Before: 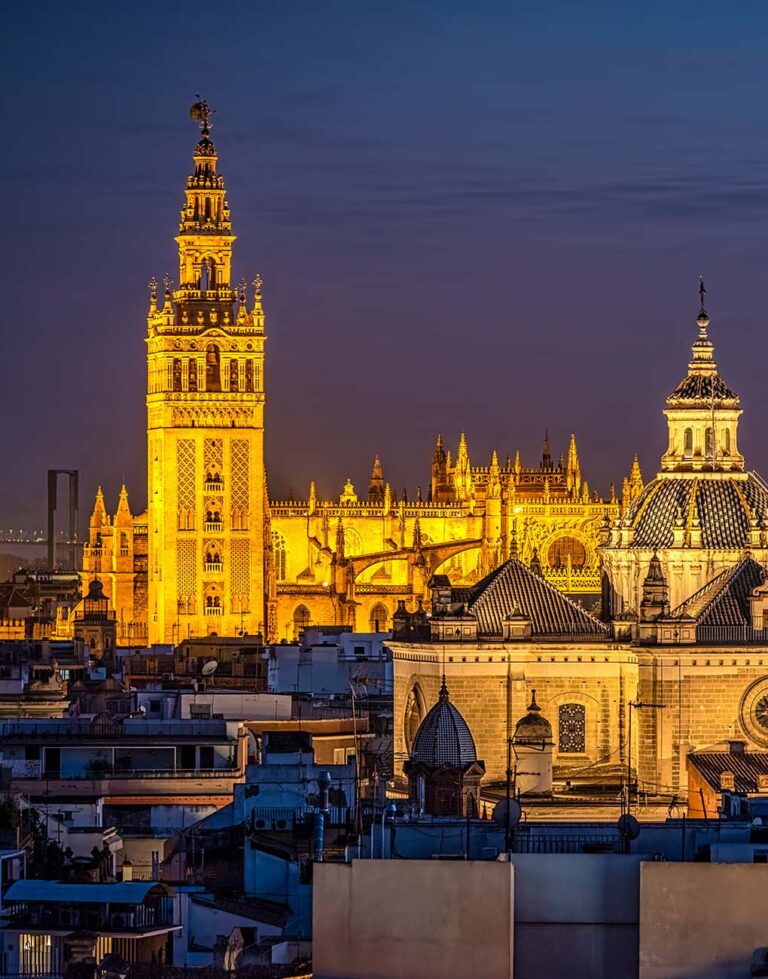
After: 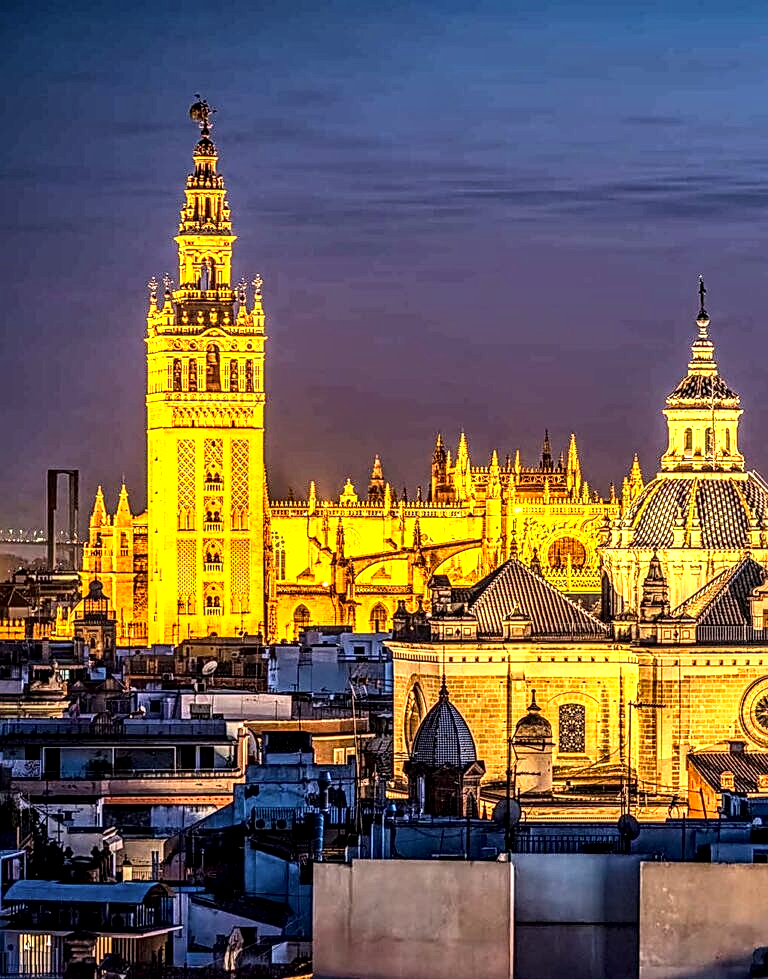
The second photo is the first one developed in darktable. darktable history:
sharpen: on, module defaults
tone curve: curves: ch0 [(0, 0.013) (0.198, 0.175) (0.512, 0.582) (0.625, 0.754) (0.81, 0.934) (1, 1)], color space Lab, linked channels, preserve colors none
contrast brightness saturation: brightness 0.09, saturation 0.19
local contrast: highlights 19%, detail 186%
